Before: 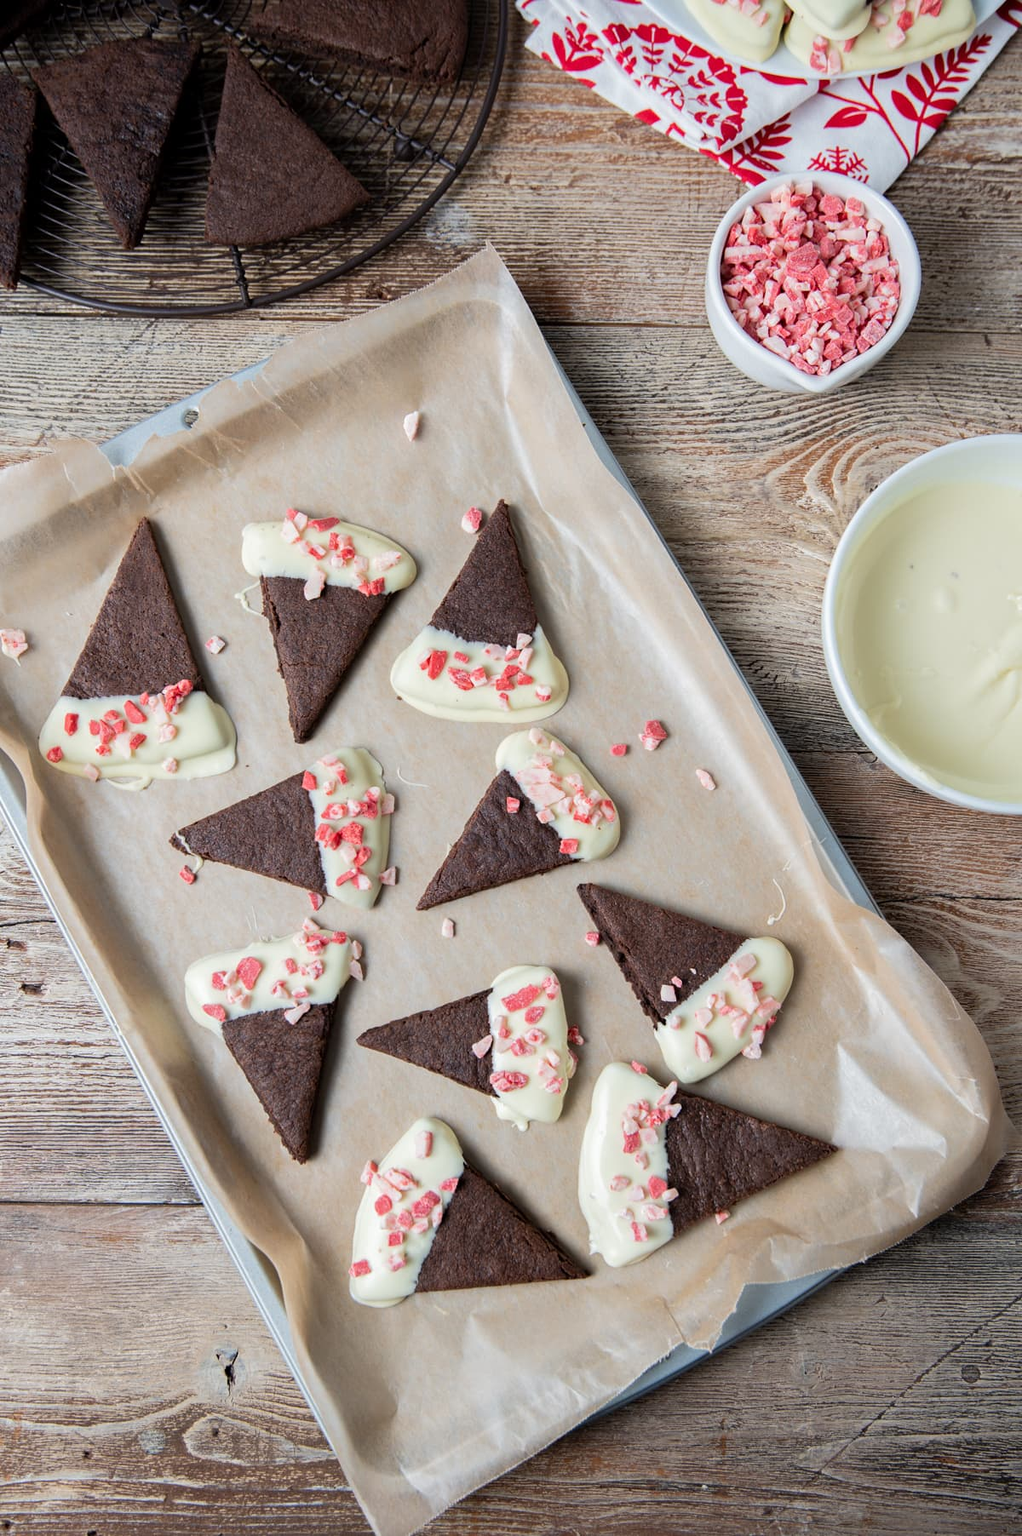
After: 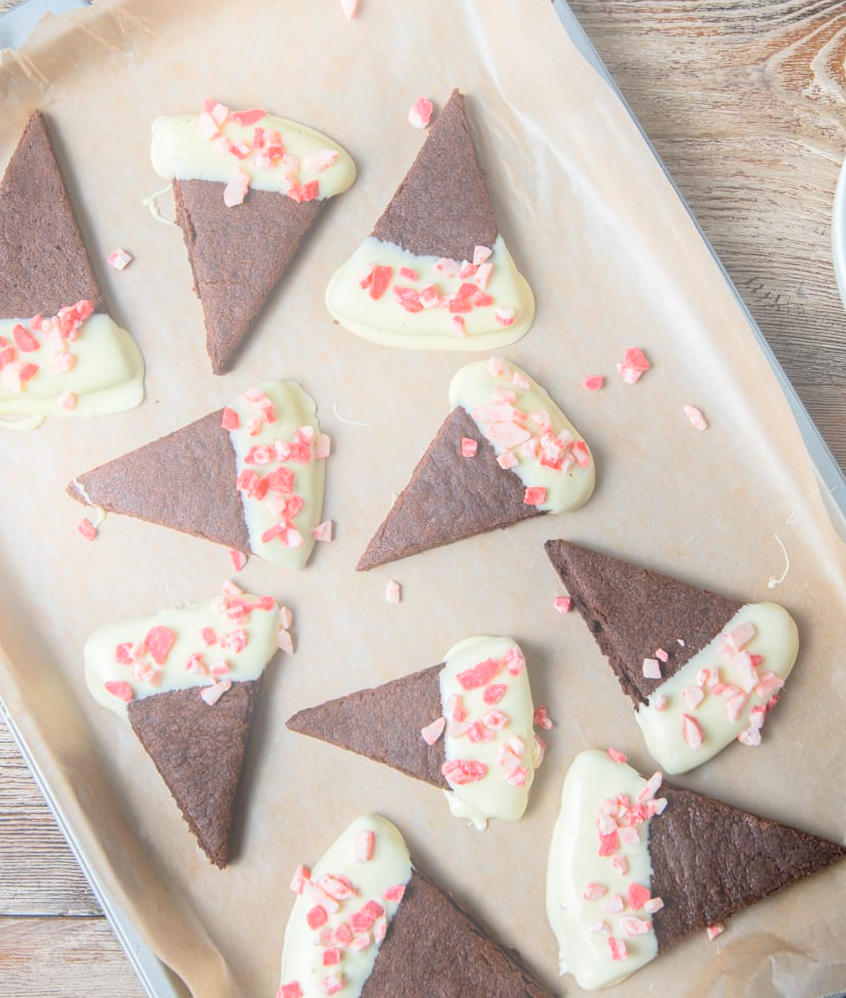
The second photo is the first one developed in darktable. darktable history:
crop: left 11.123%, top 27.61%, right 18.3%, bottom 17.034%
bloom: on, module defaults
